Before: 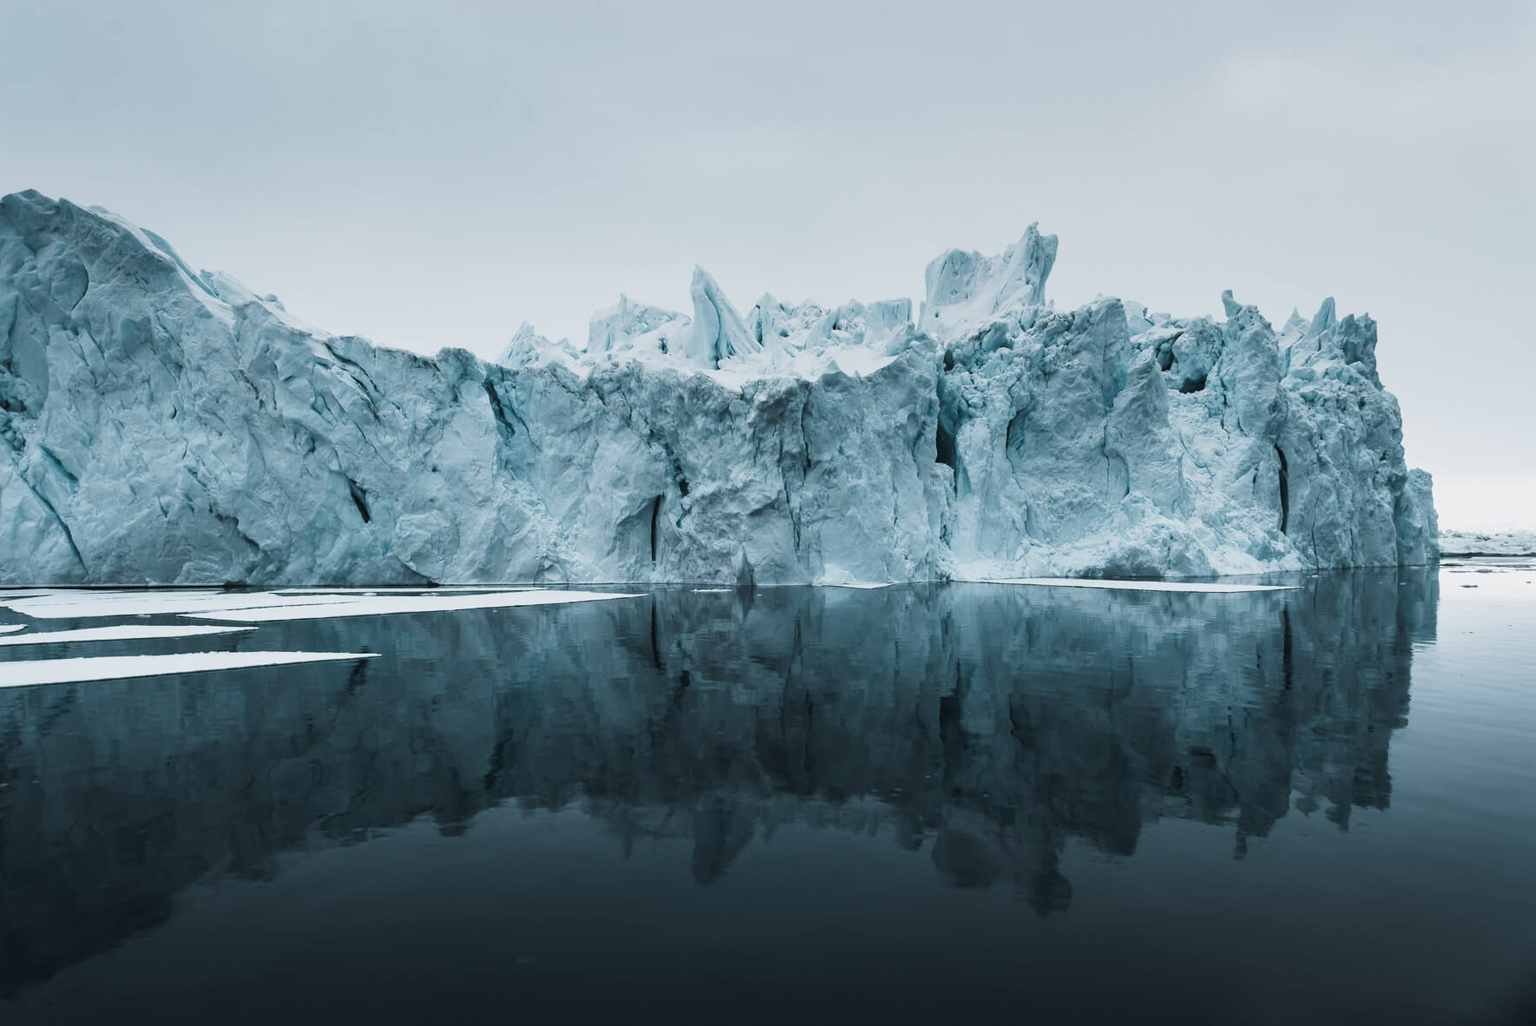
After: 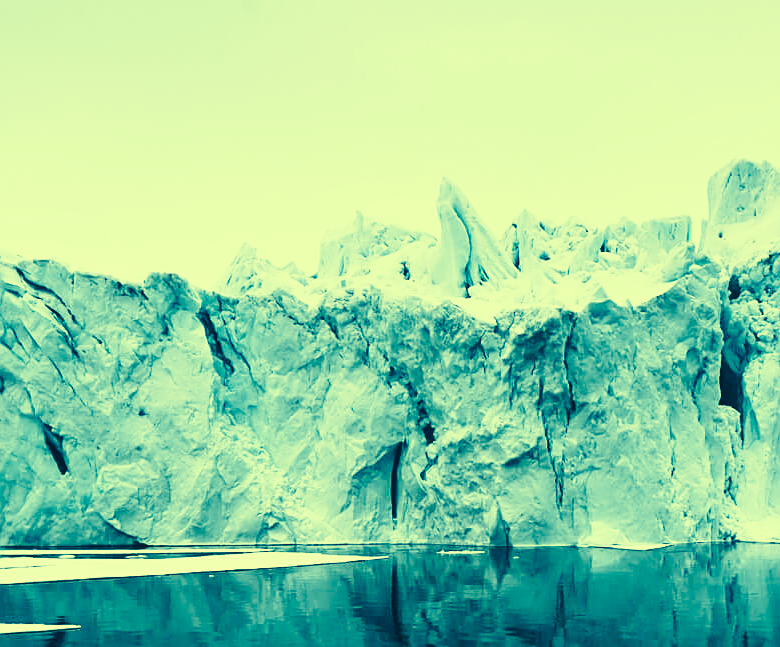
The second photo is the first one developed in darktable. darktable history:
contrast equalizer: octaves 7, y [[0.536, 0.565, 0.581, 0.516, 0.52, 0.491], [0.5 ×6], [0.5 ×6], [0 ×6], [0 ×6]], mix 0.297
crop: left 20.297%, top 10.9%, right 35.608%, bottom 34.34%
sharpen: on, module defaults
base curve: curves: ch0 [(0, 0) (0.036, 0.037) (0.121, 0.228) (0.46, 0.76) (0.859, 0.983) (1, 1)], preserve colors none
color correction: highlights a* -15.25, highlights b* 39.56, shadows a* -39.22, shadows b* -26.62
